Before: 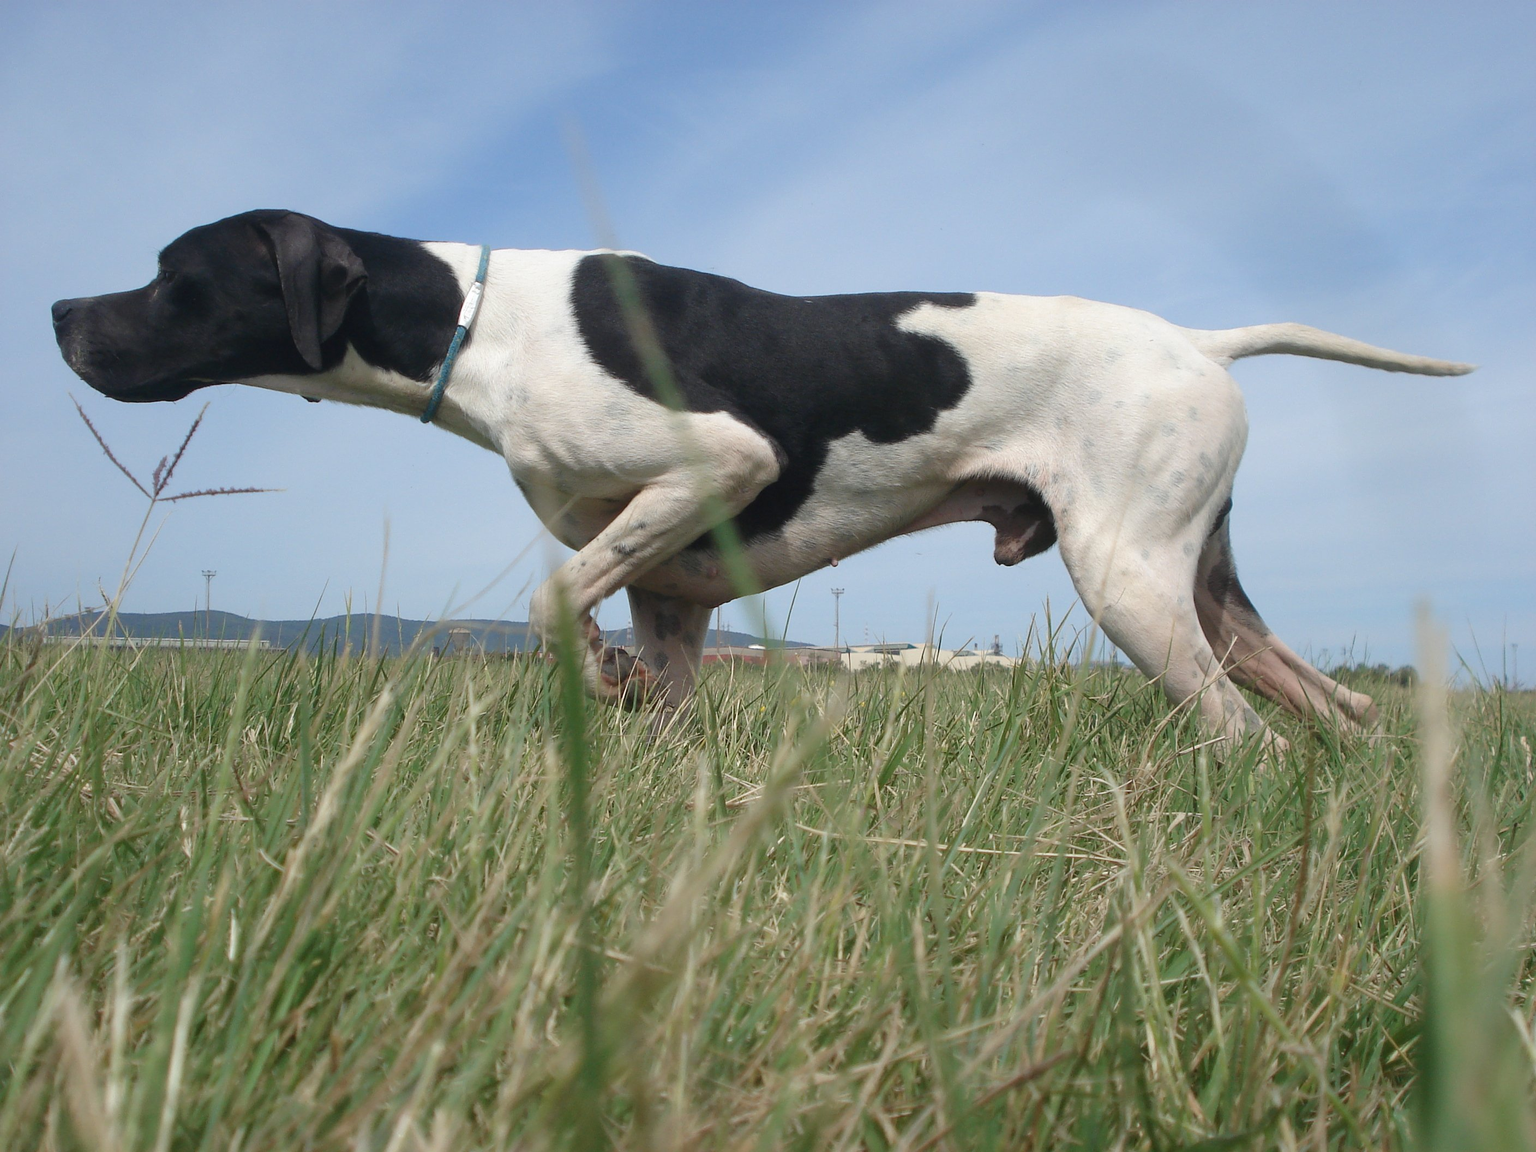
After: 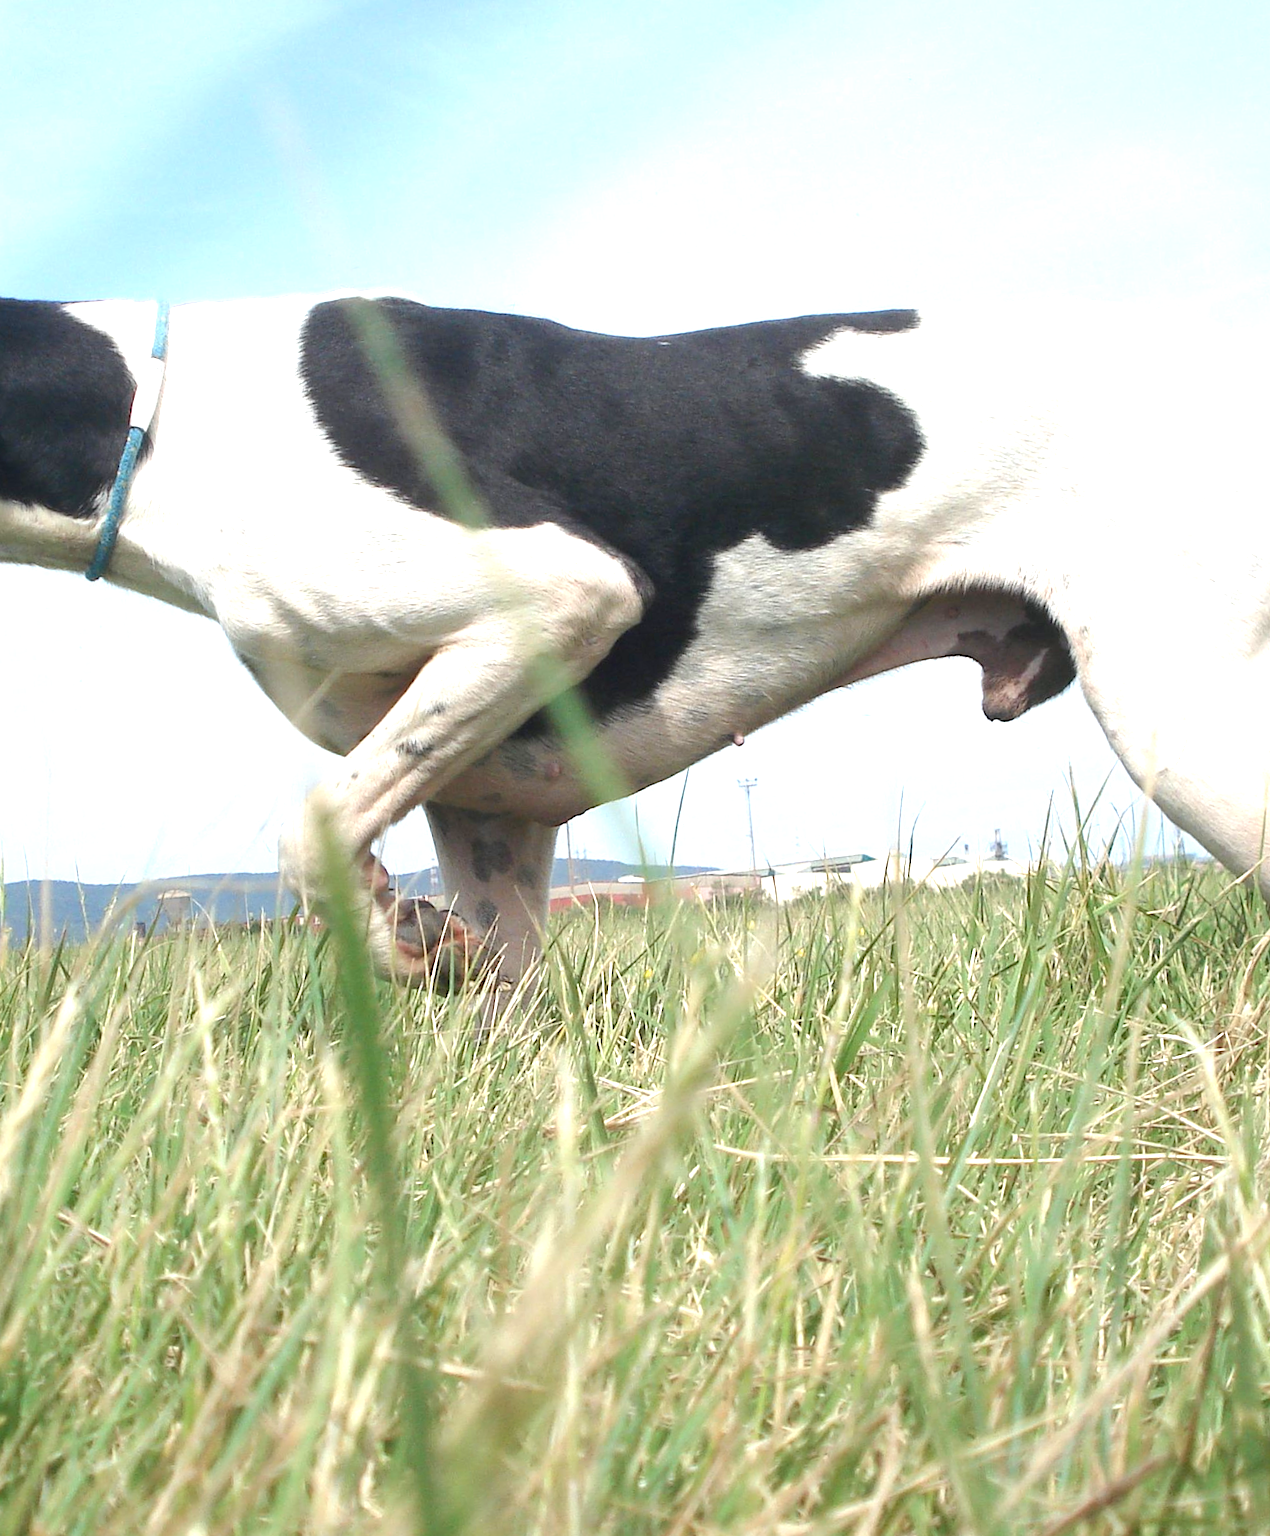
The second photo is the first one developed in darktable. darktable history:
exposure: black level correction 0.001, exposure 1.3 EV, compensate highlight preservation false
crop: left 21.674%, right 22.086%
rotate and perspective: rotation -5°, crop left 0.05, crop right 0.952, crop top 0.11, crop bottom 0.89
